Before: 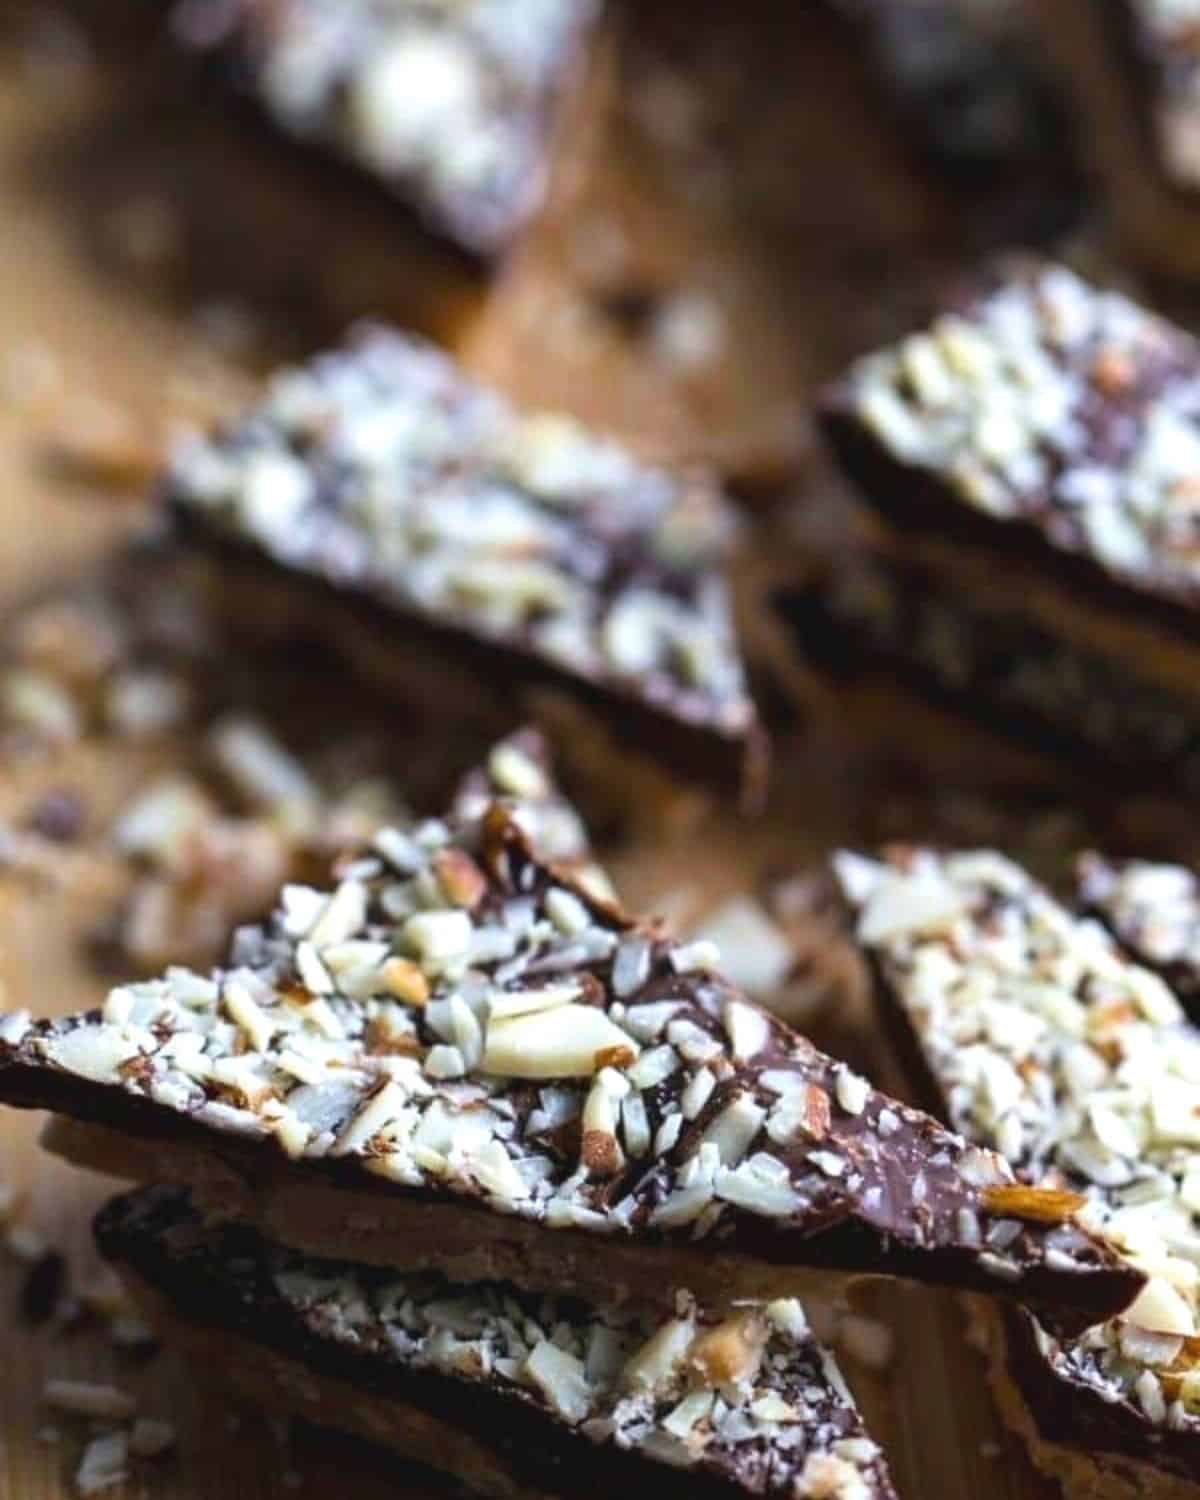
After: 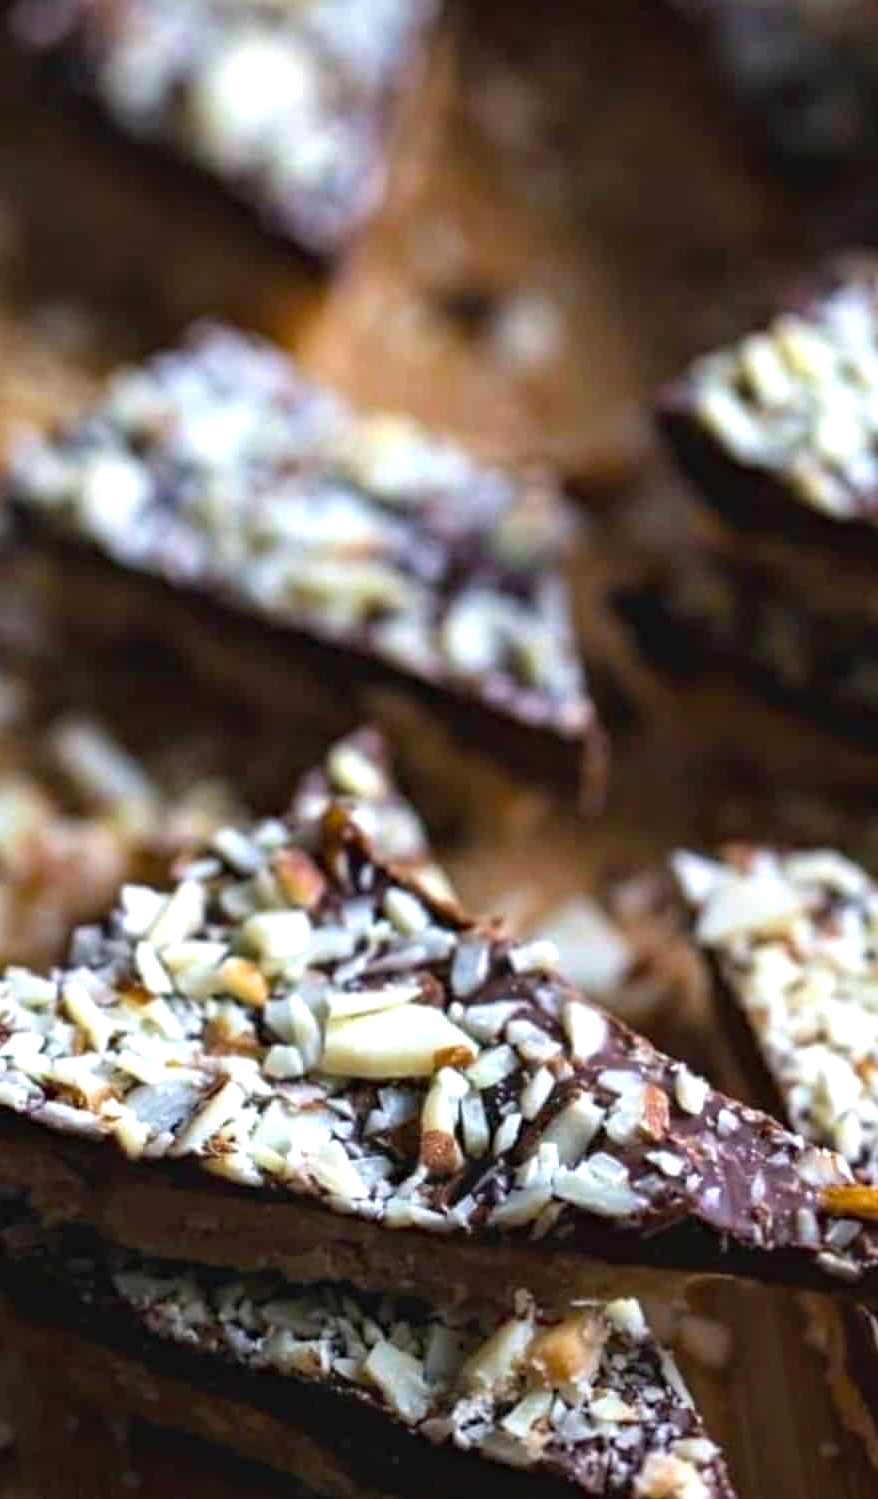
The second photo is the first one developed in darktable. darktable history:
haze removal: compatibility mode true, adaptive false
exposure: exposure 0.191 EV, compensate highlight preservation false
crop: left 13.443%, right 13.31%
